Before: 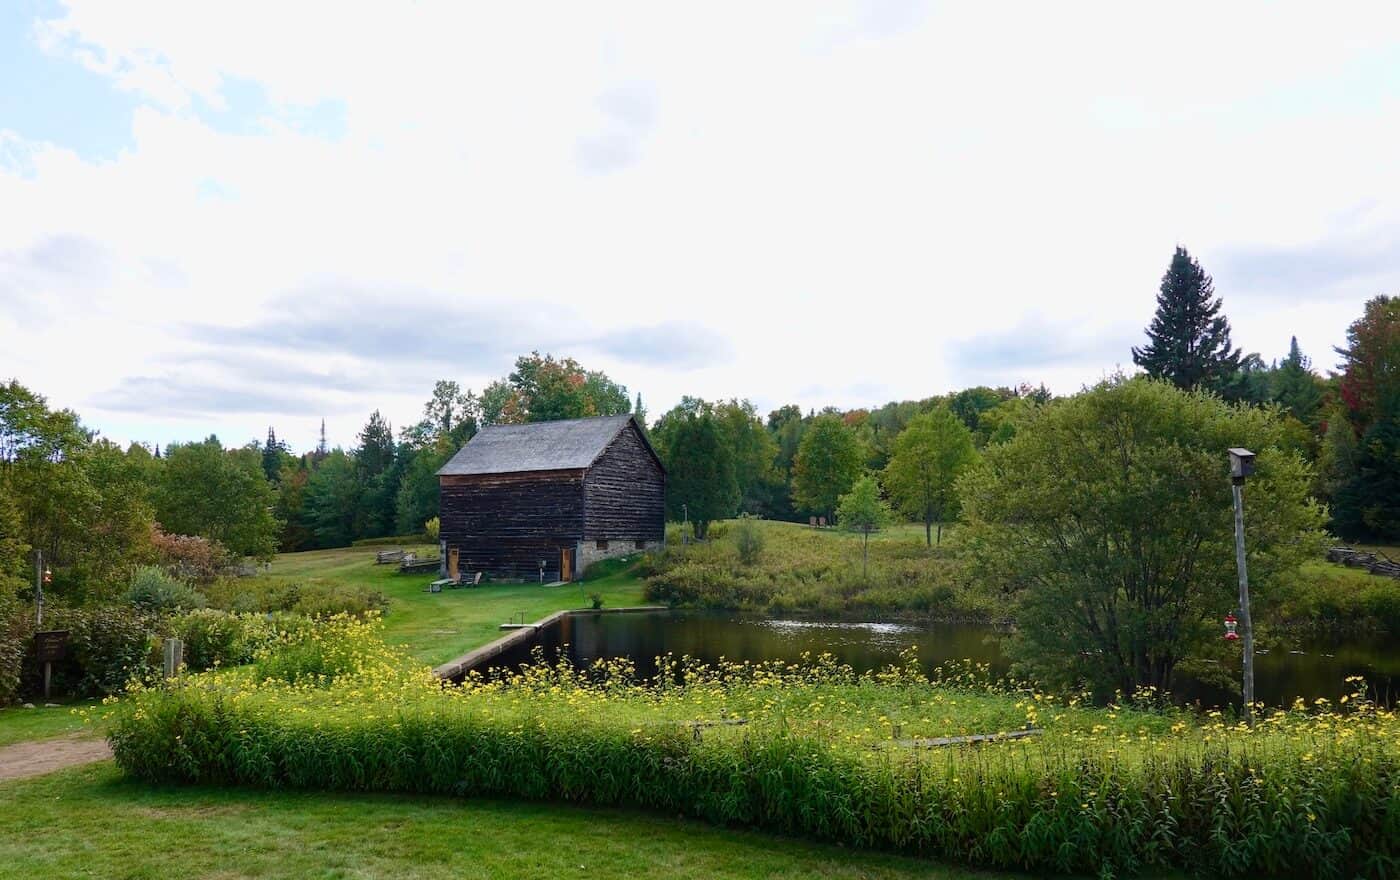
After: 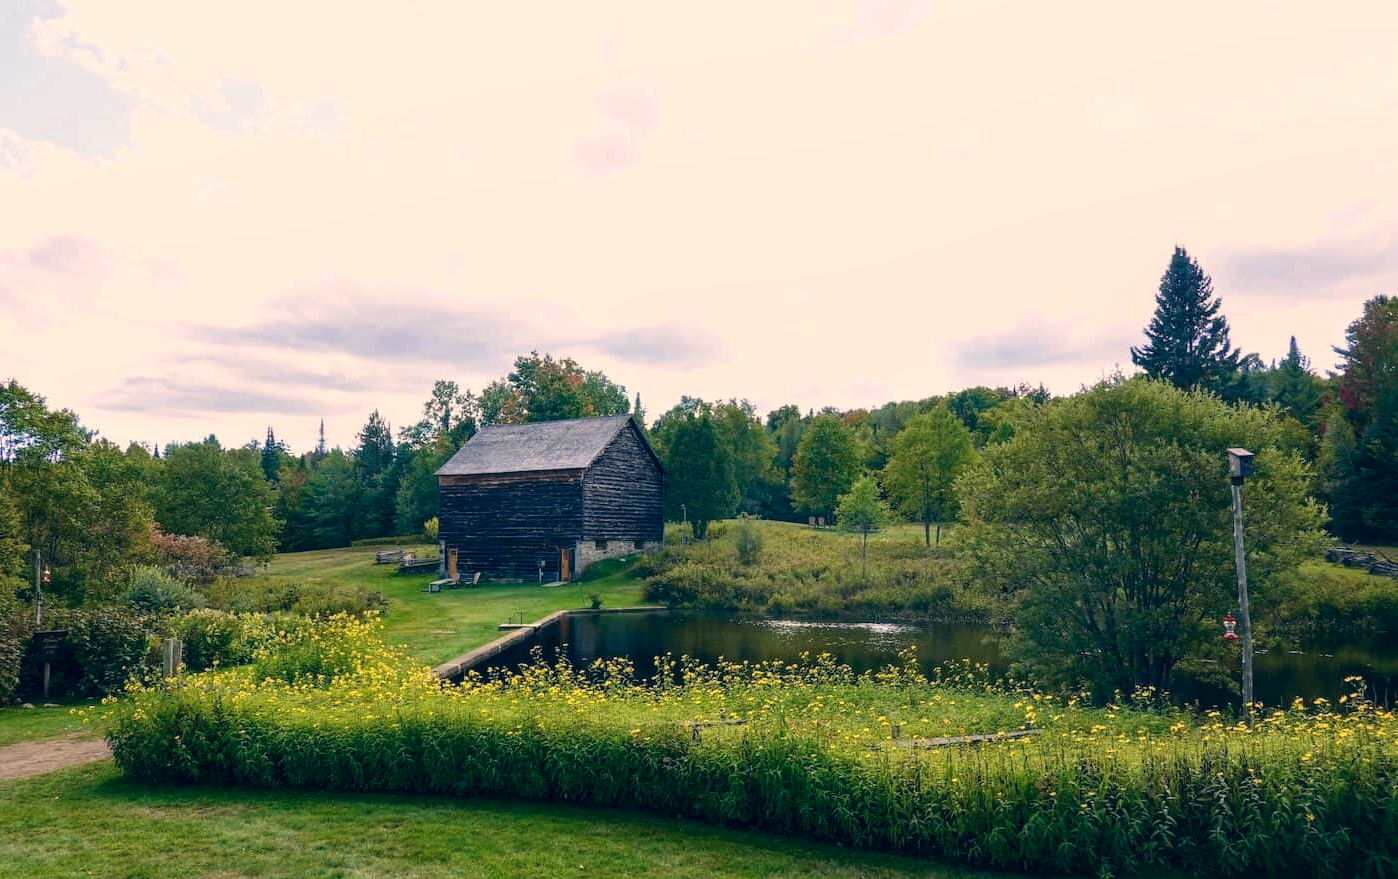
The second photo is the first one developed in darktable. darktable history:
local contrast: on, module defaults
color correction: highlights a* 10.3, highlights b* 14.1, shadows a* -10.04, shadows b* -14.83
crop and rotate: left 0.125%, bottom 0.01%
